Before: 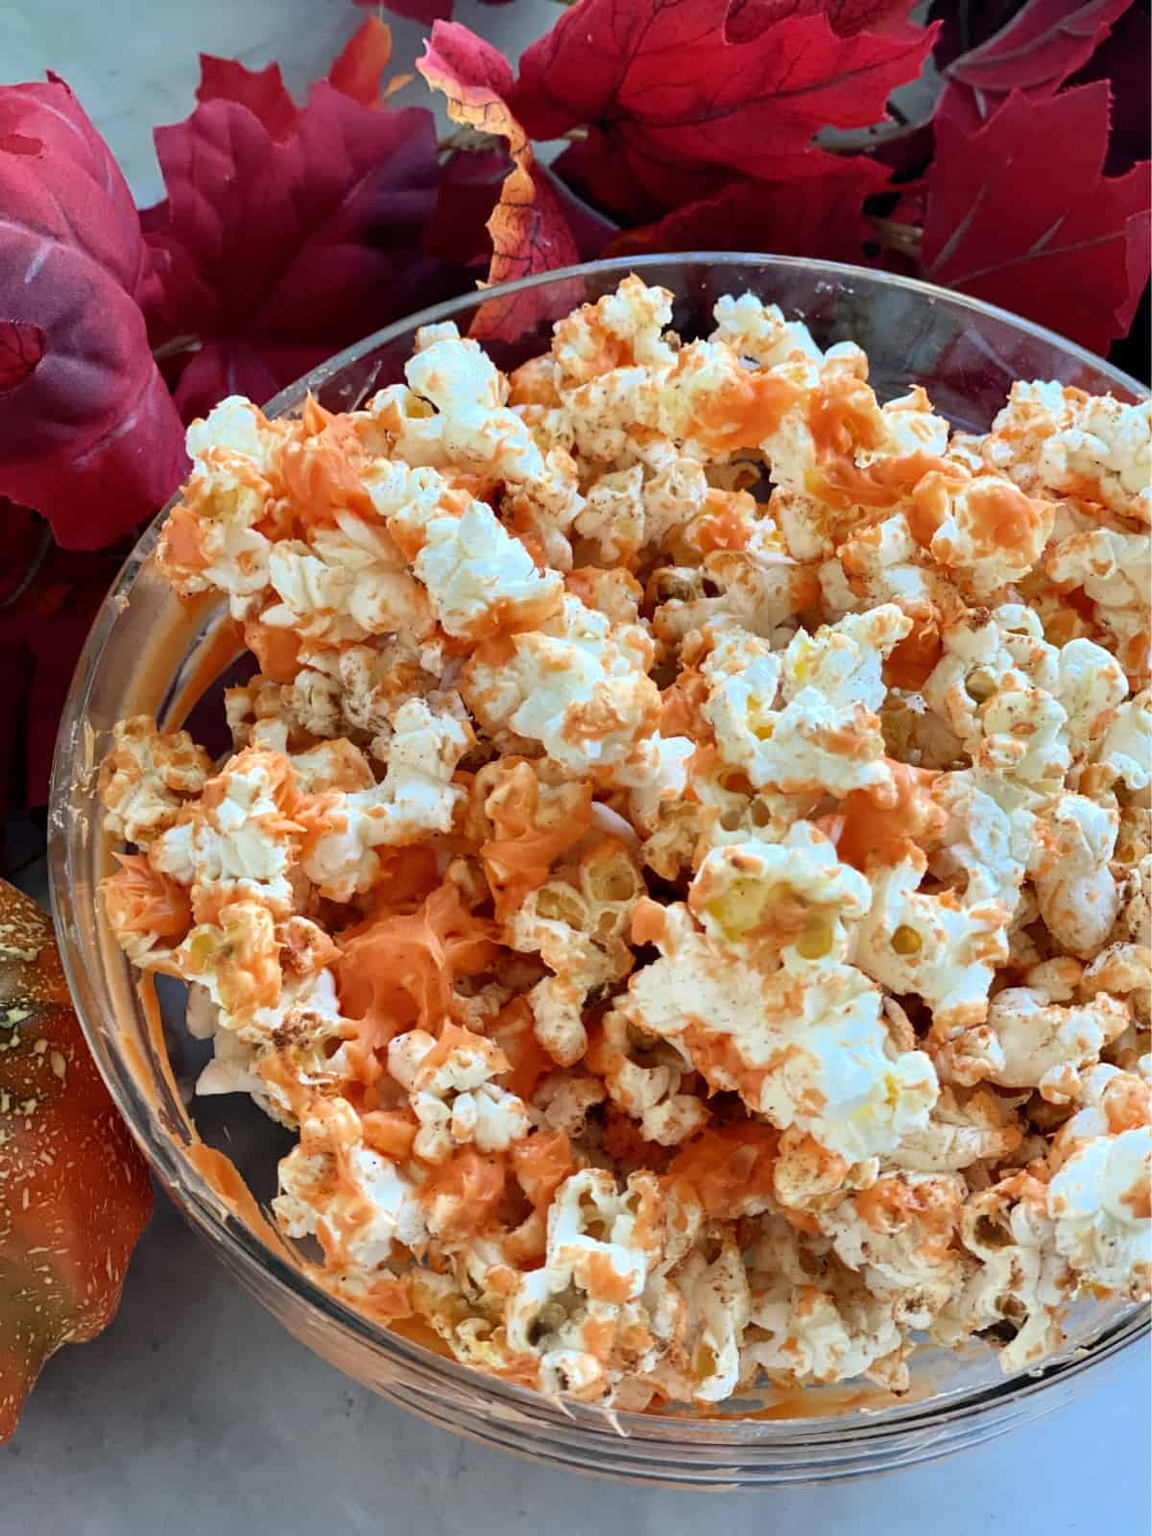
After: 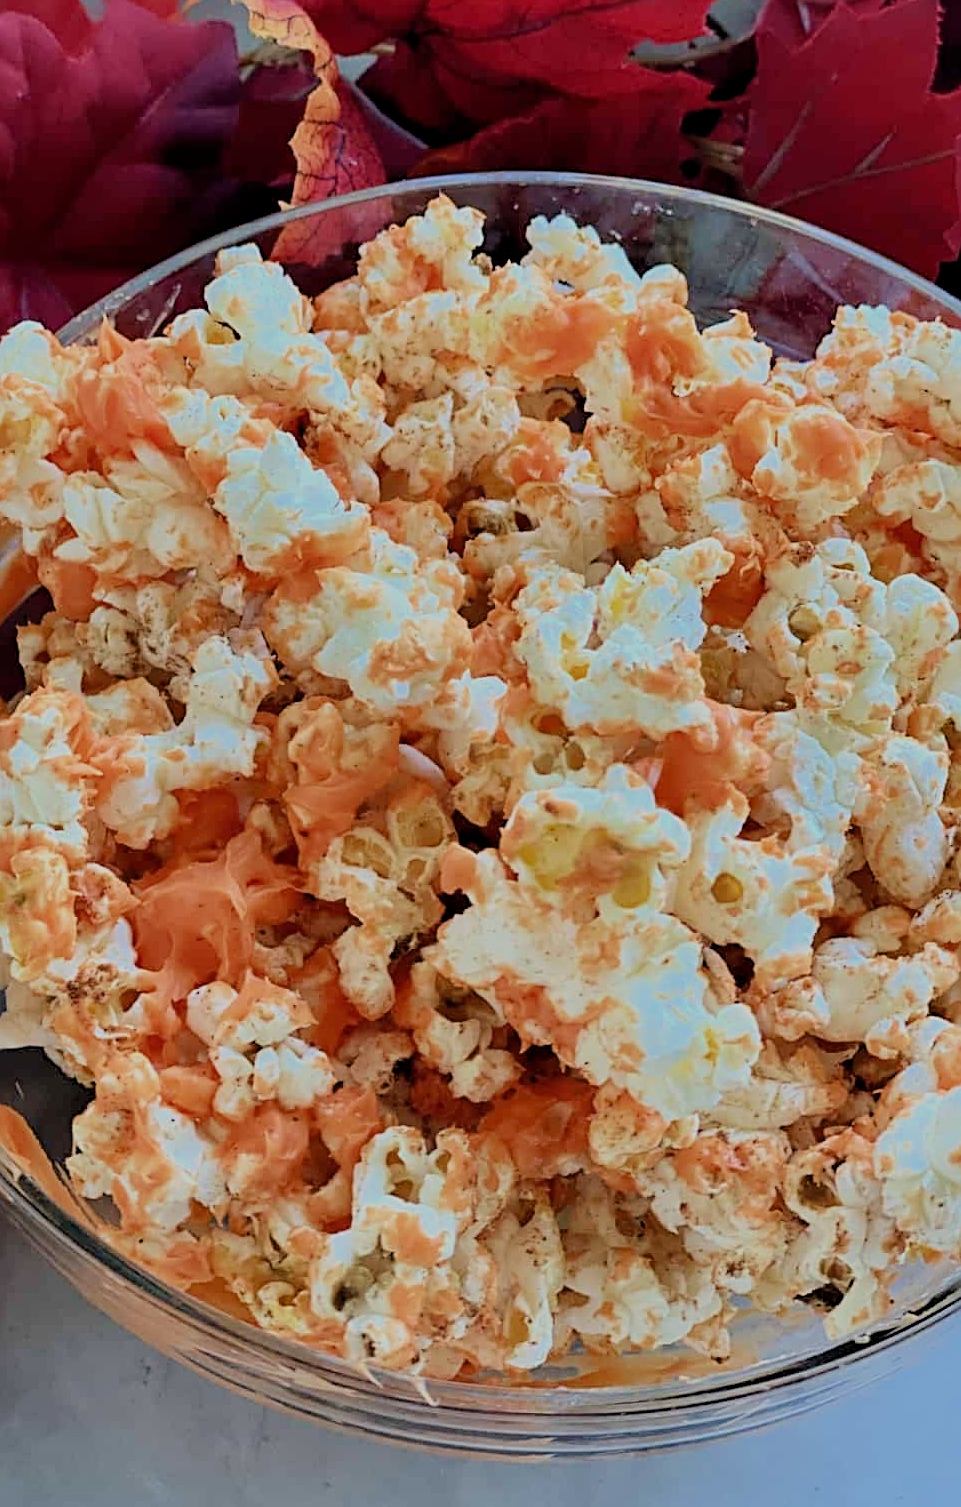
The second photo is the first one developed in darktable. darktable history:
velvia: on, module defaults
crop and rotate: left 18.153%, top 5.756%, right 1.759%
filmic rgb: black relative exposure -8.77 EV, white relative exposure 4.98 EV, target black luminance 0%, hardness 3.77, latitude 65.84%, contrast 0.83, shadows ↔ highlights balance 19.25%
sharpen: radius 2.751
